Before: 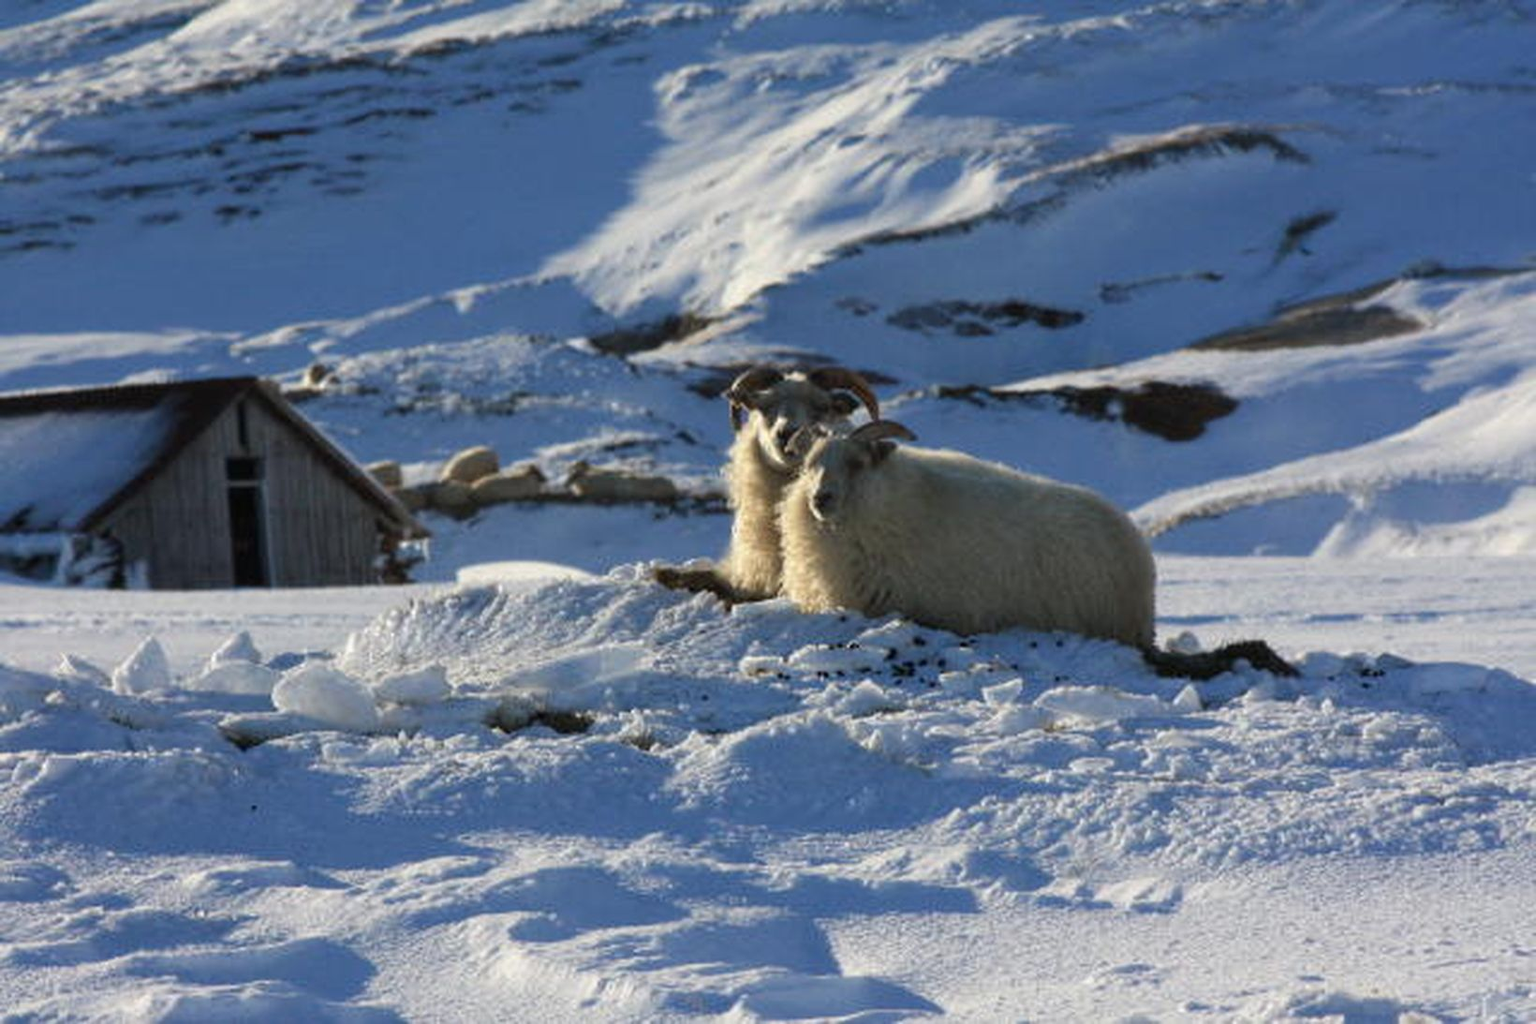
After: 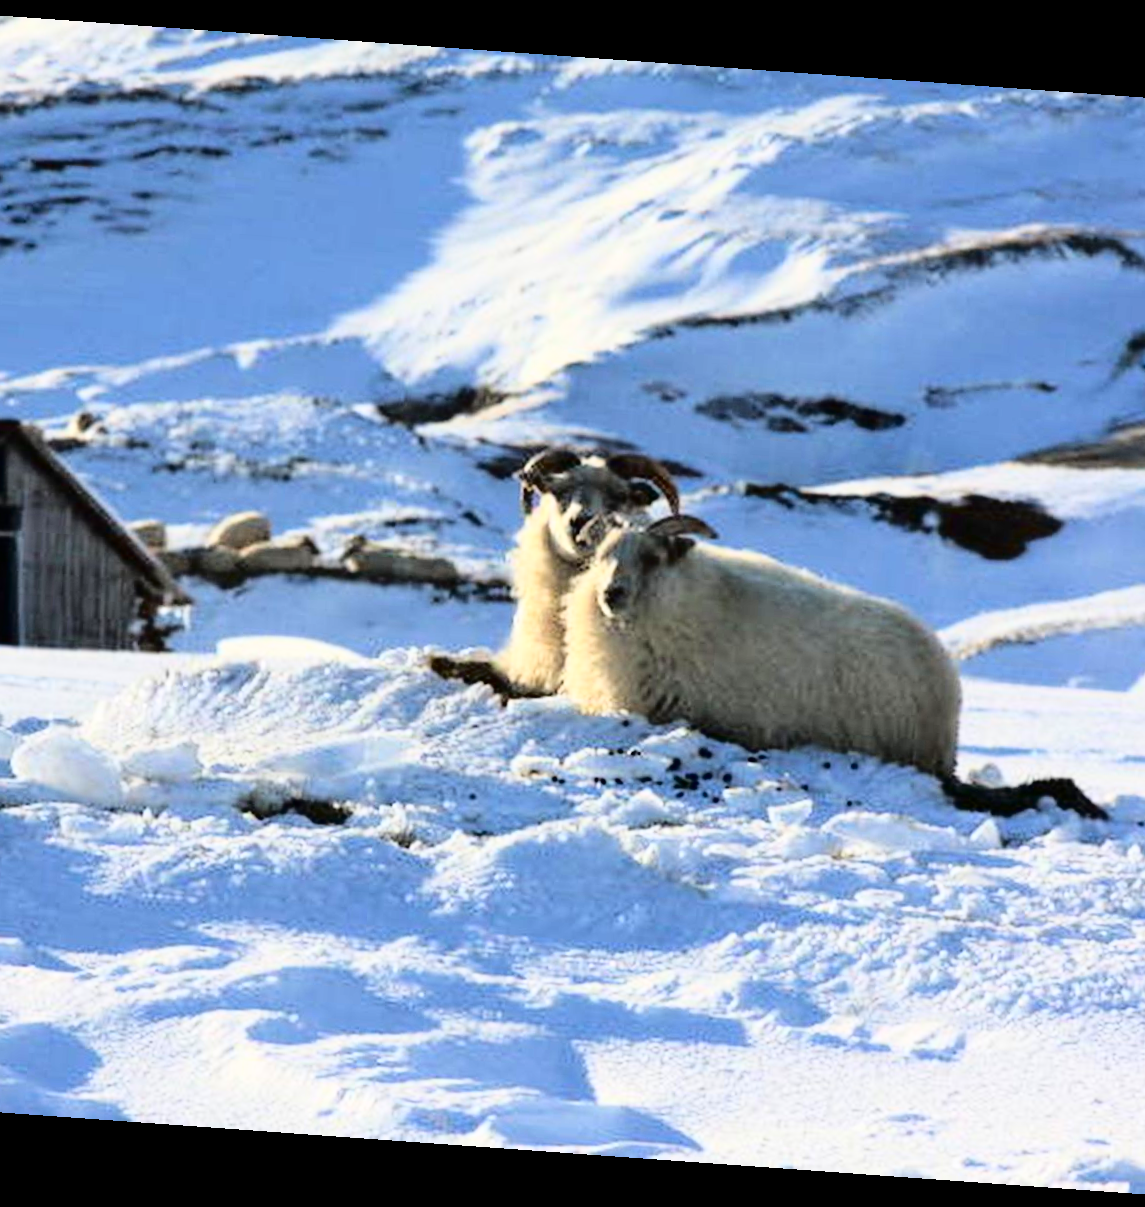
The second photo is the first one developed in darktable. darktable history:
fill light: exposure -2 EV, width 8.6
base curve: curves: ch0 [(0, 0) (0.018, 0.026) (0.143, 0.37) (0.33, 0.731) (0.458, 0.853) (0.735, 0.965) (0.905, 0.986) (1, 1)]
rotate and perspective: rotation 4.1°, automatic cropping off
crop and rotate: left 17.732%, right 15.423%
